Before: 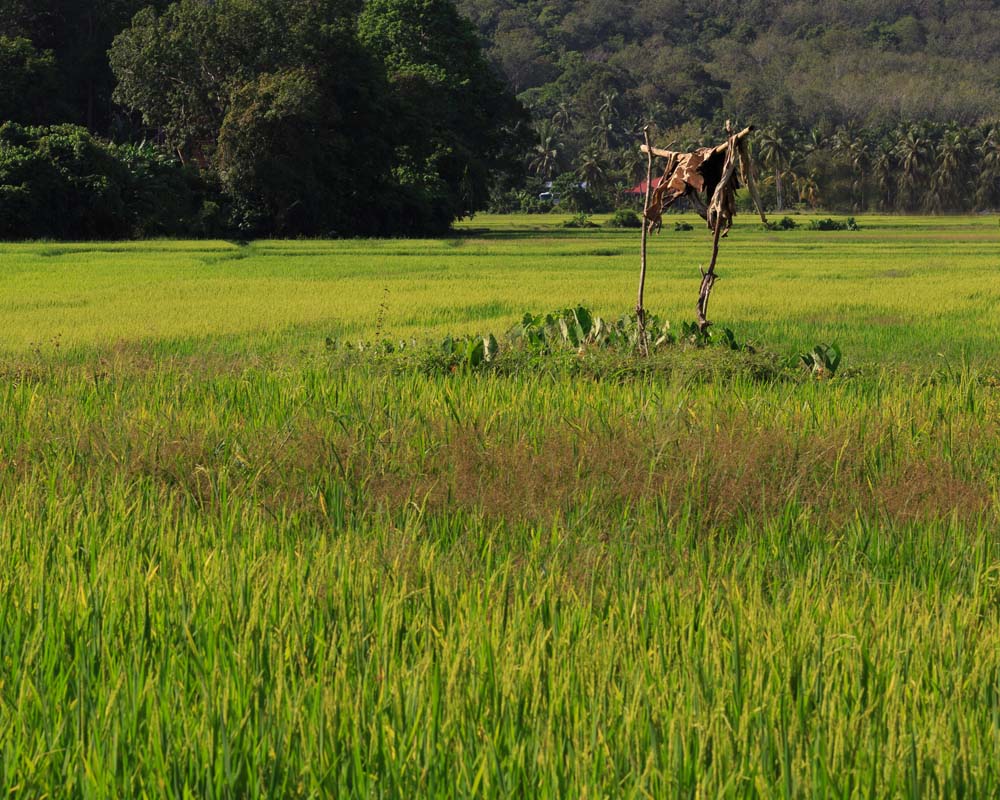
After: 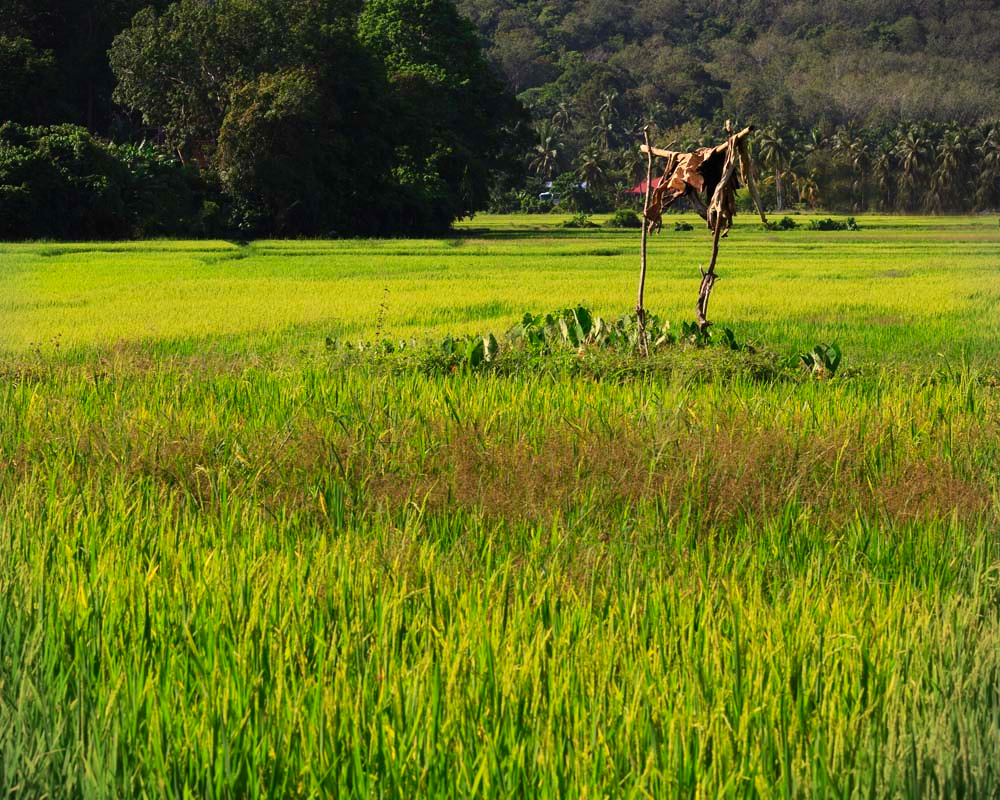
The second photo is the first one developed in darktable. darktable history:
vignetting: fall-off start 91.68%, center (-0.01, 0)
contrast brightness saturation: contrast 0.232, brightness 0.099, saturation 0.289
